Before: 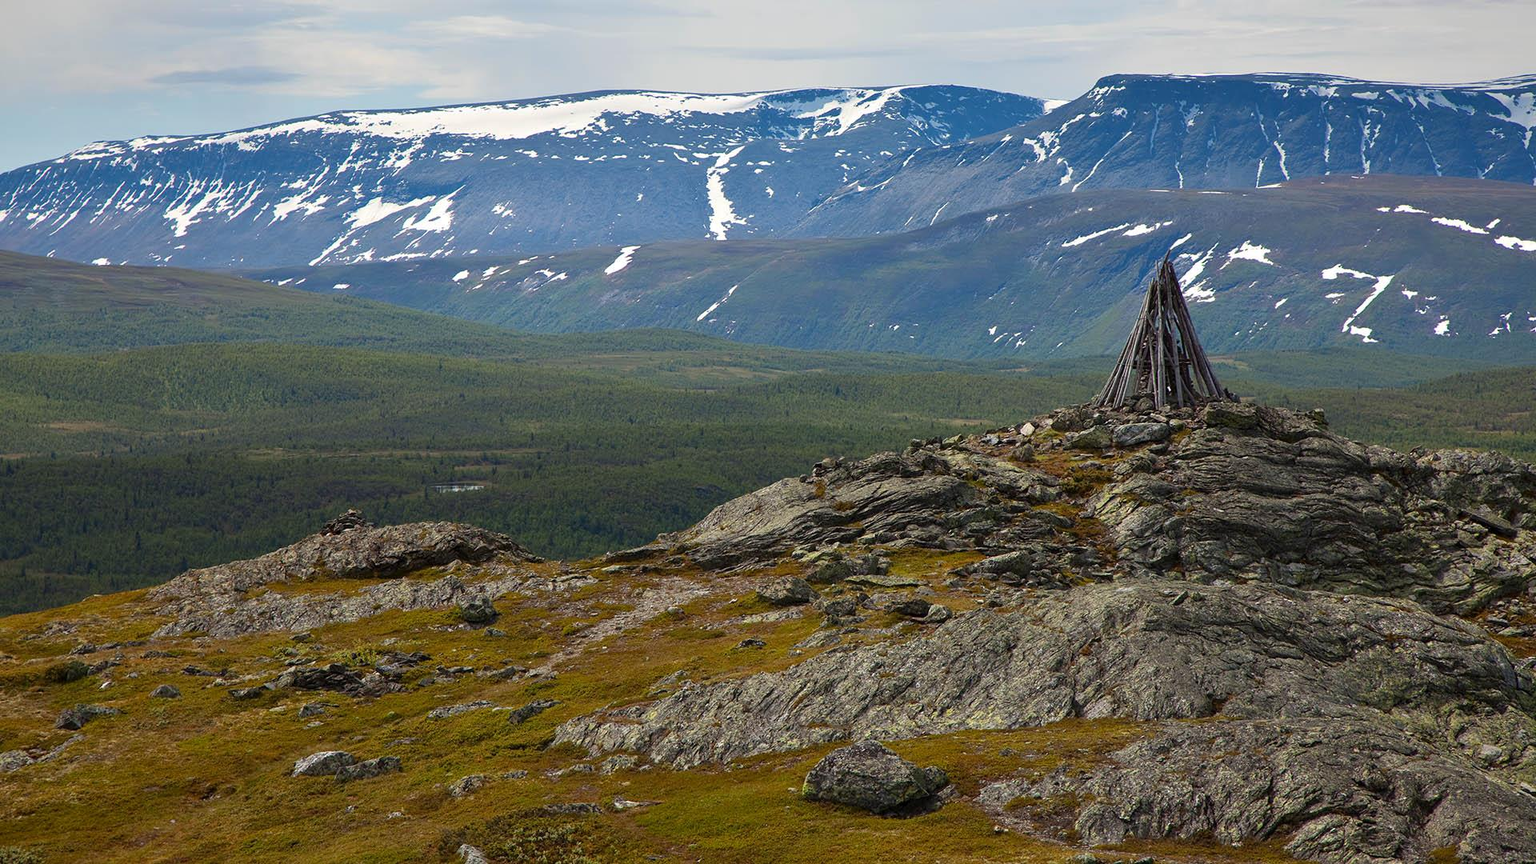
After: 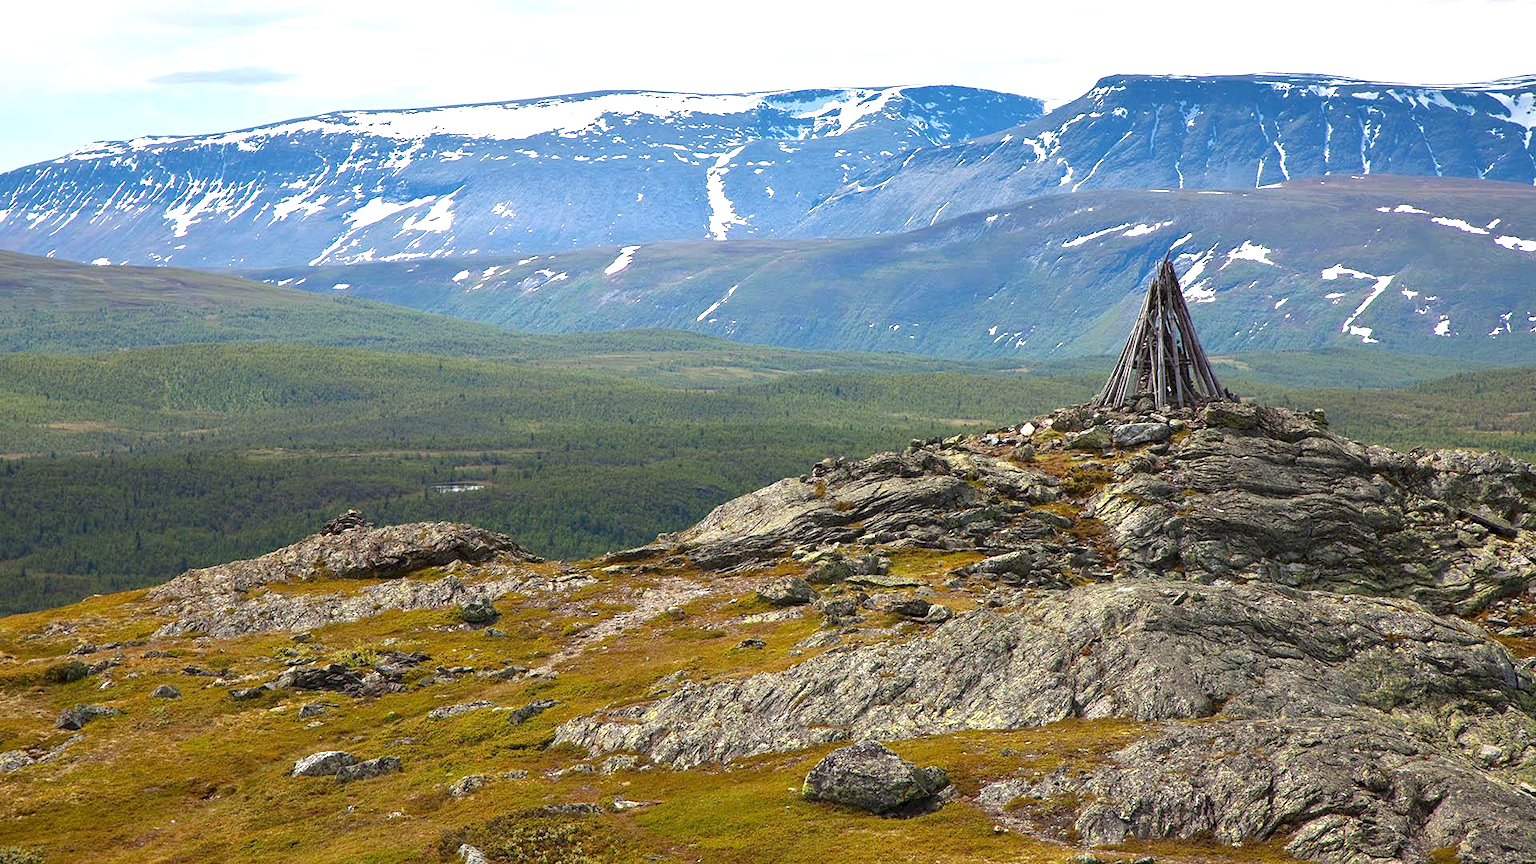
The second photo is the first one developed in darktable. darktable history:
exposure: exposure 0.991 EV, compensate highlight preservation false
